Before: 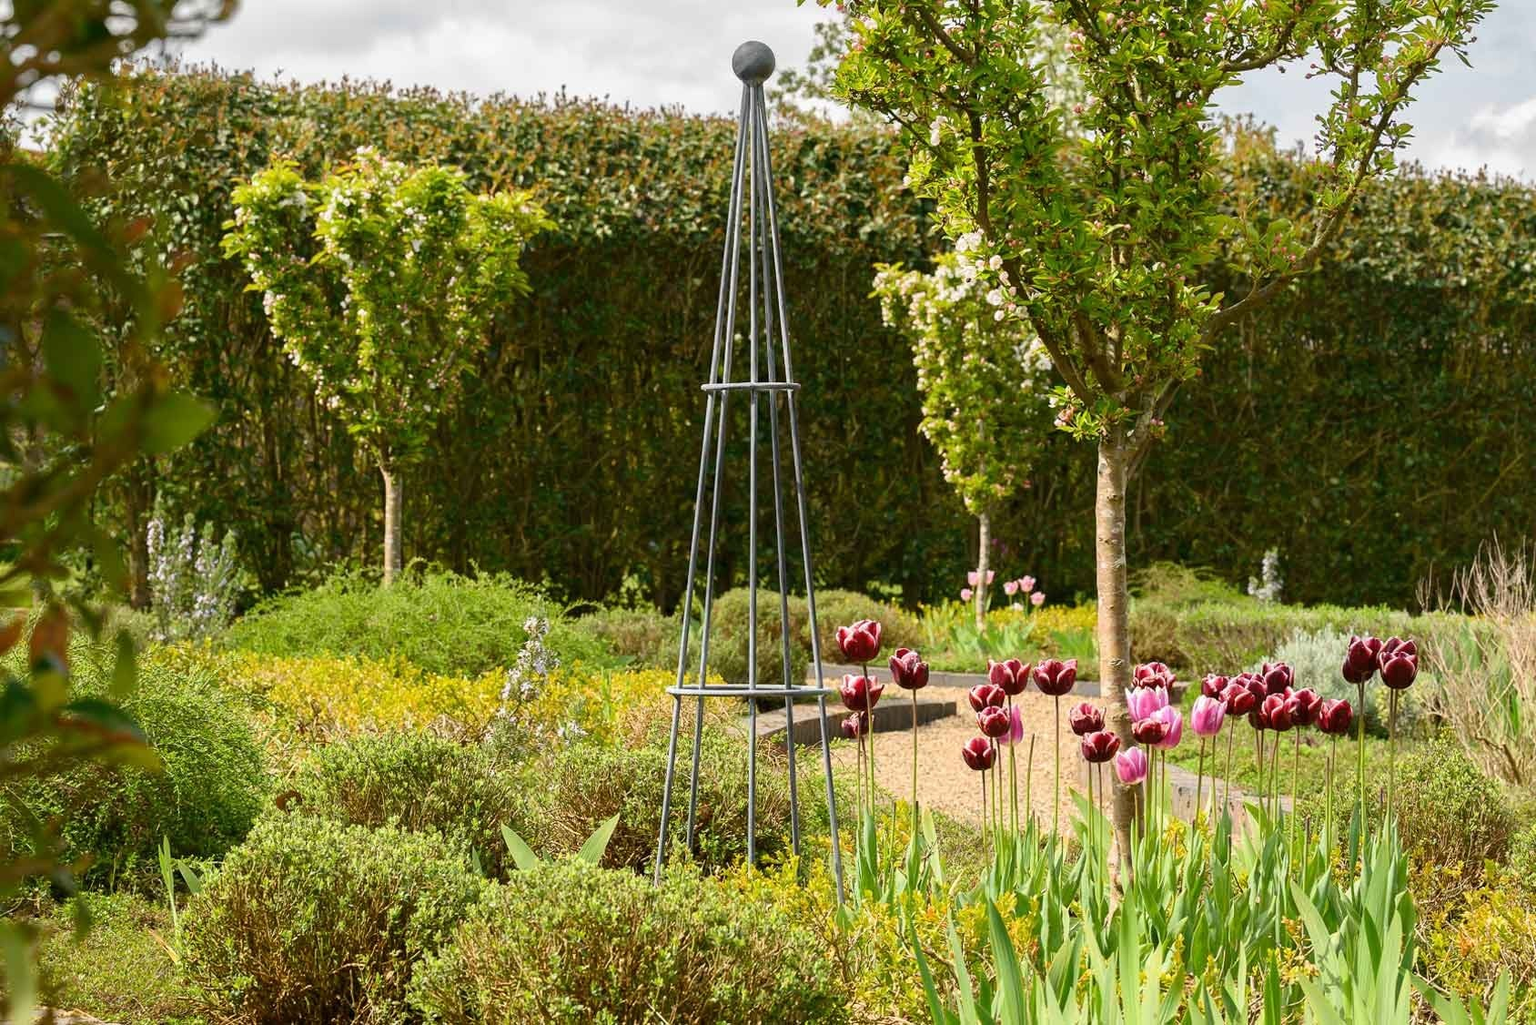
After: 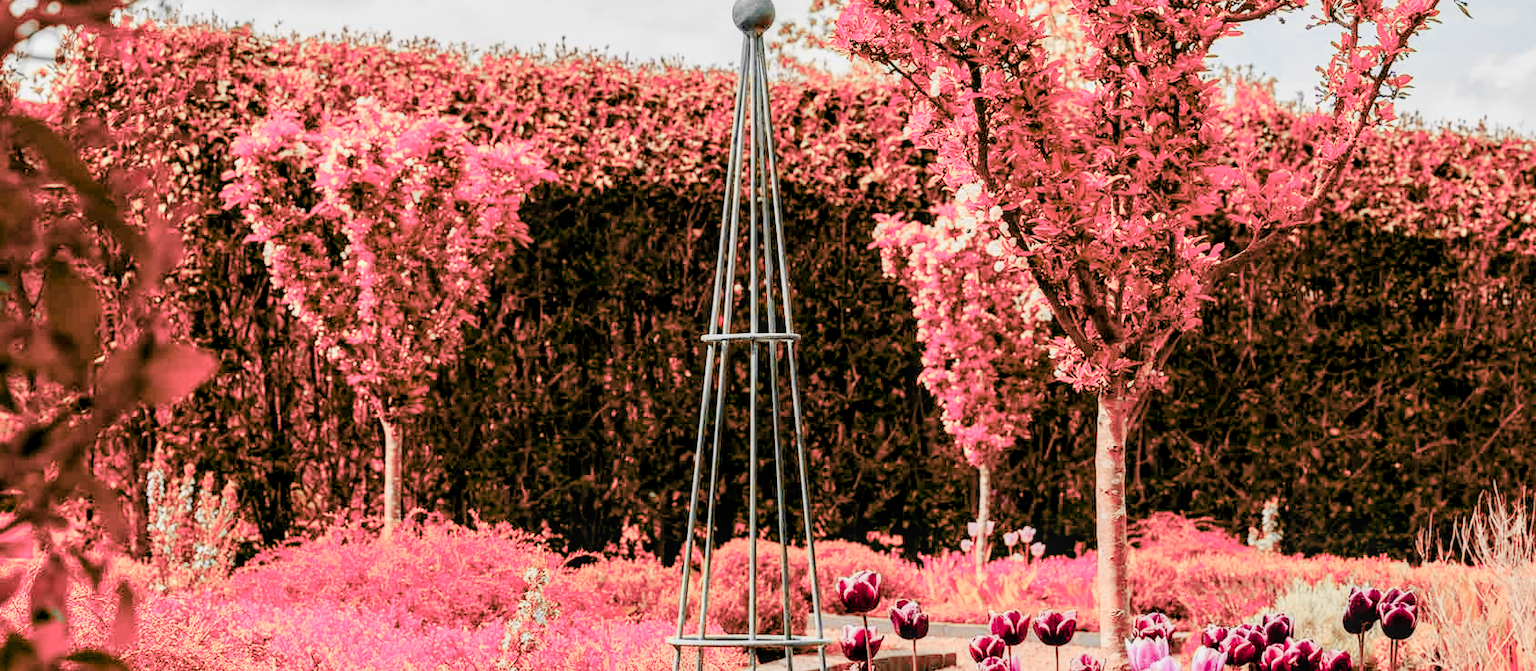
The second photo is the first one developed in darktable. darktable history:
crop and rotate: top 4.85%, bottom 29.581%
local contrast: on, module defaults
exposure: black level correction 0.008, exposure 0.98 EV, compensate highlight preservation false
filmic rgb: black relative exposure -4.14 EV, white relative exposure 5.15 EV, threshold 3.04 EV, hardness 2.12, contrast 1.179, contrast in shadows safe, enable highlight reconstruction true
color zones: curves: ch2 [(0, 0.488) (0.143, 0.417) (0.286, 0.212) (0.429, 0.179) (0.571, 0.154) (0.714, 0.415) (0.857, 0.495) (1, 0.488)]
color balance rgb: perceptual saturation grading › global saturation 20%, perceptual saturation grading › highlights -25.012%, perceptual saturation grading › shadows 49.832%, perceptual brilliance grading › global brilliance 3.003%, perceptual brilliance grading › highlights -2.226%, perceptual brilliance grading › shadows 3.191%, global vibrance 9.988%
